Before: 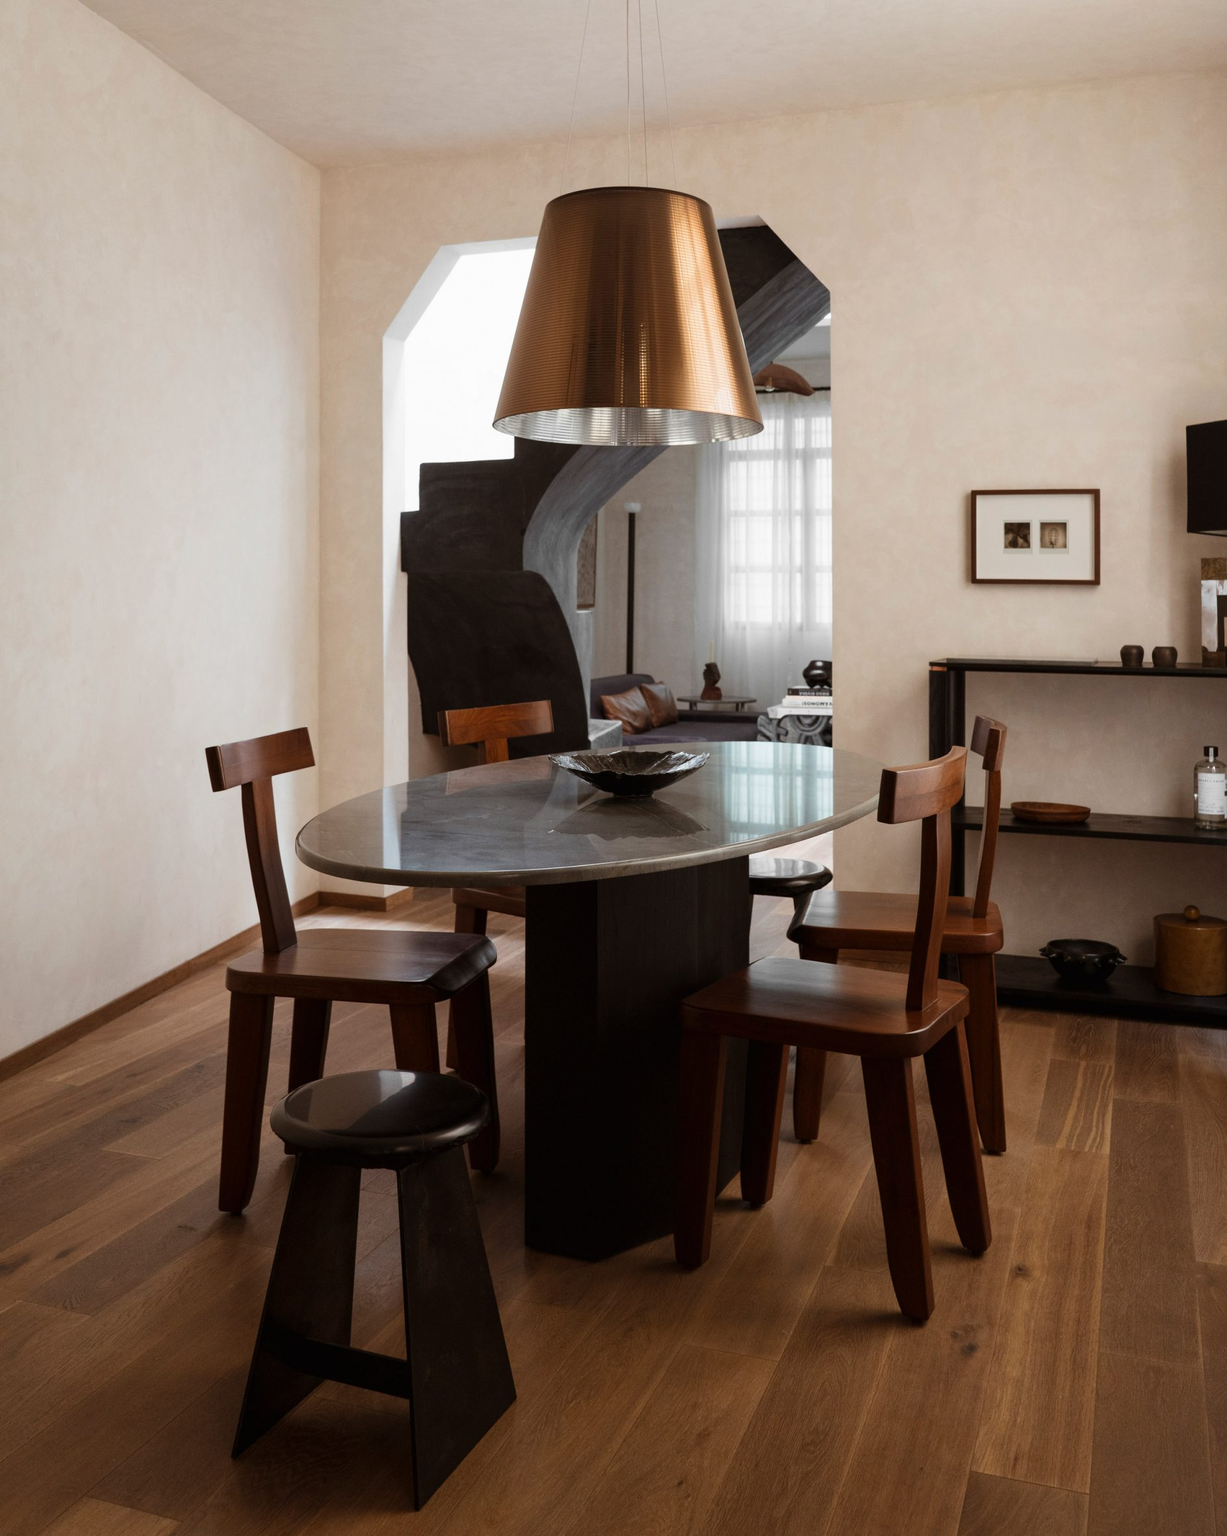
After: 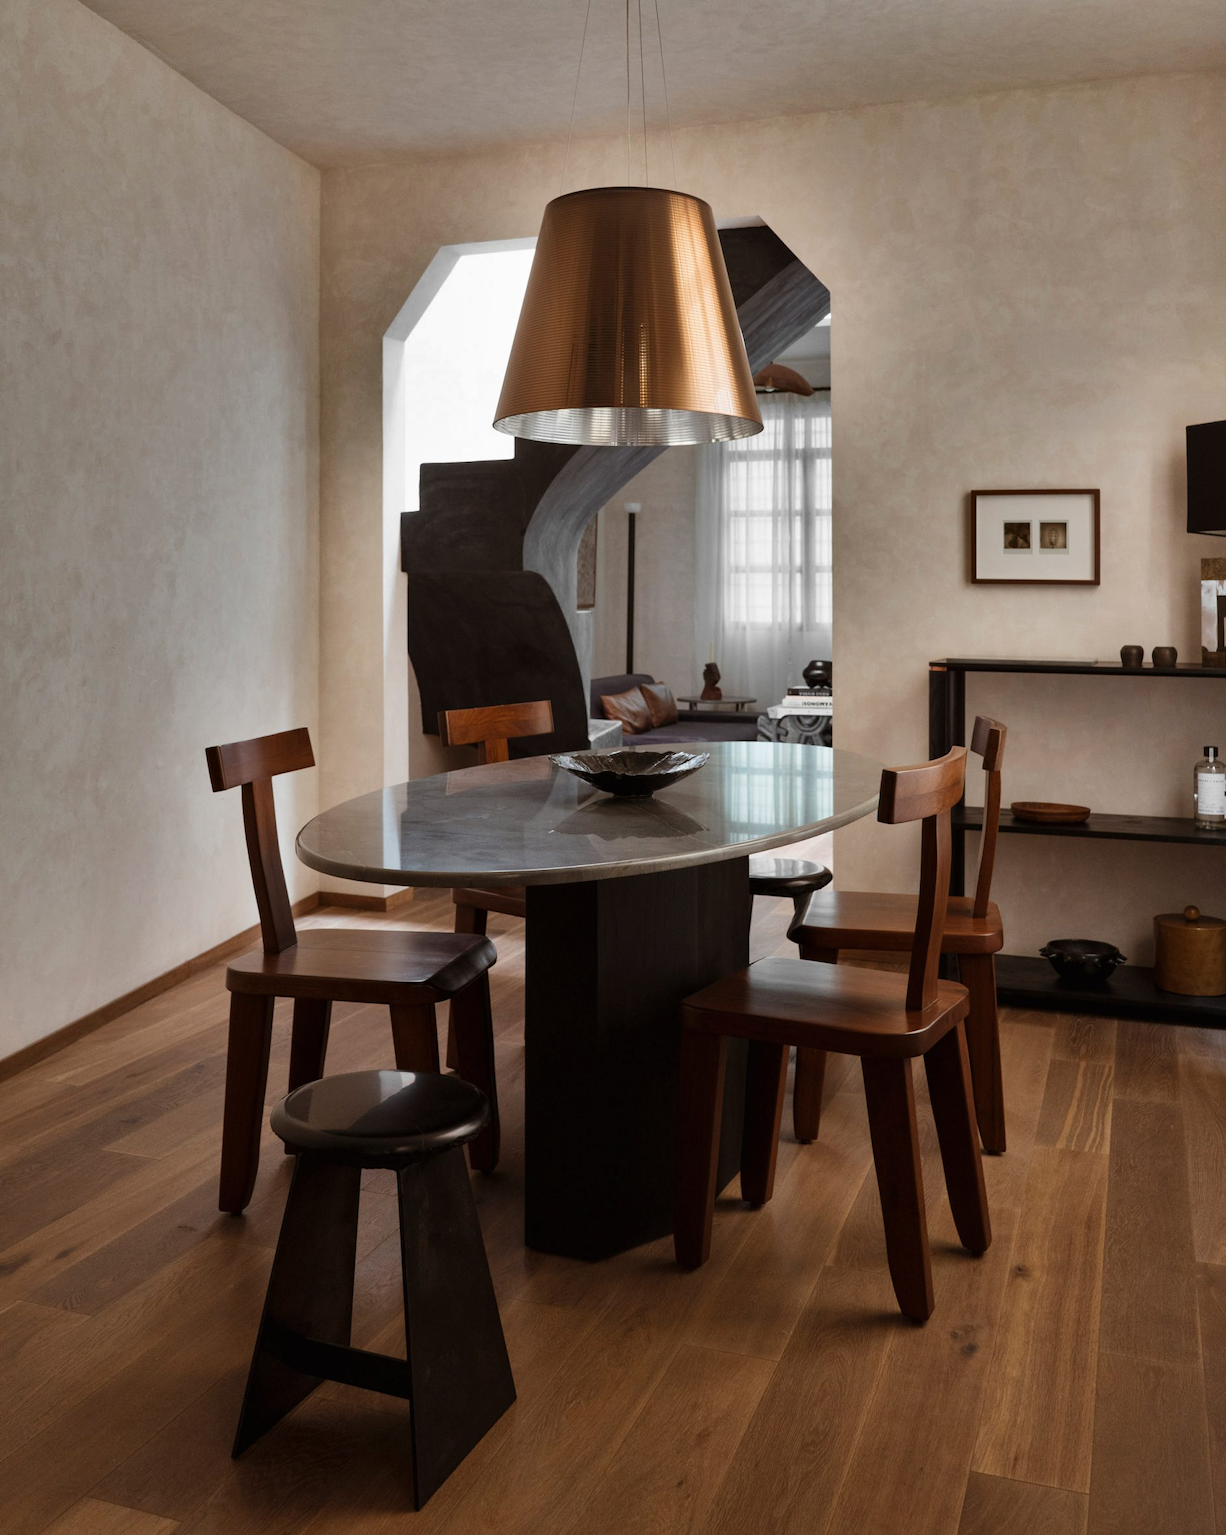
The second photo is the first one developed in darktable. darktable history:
shadows and highlights: shadows 20.95, highlights -81.3, soften with gaussian
